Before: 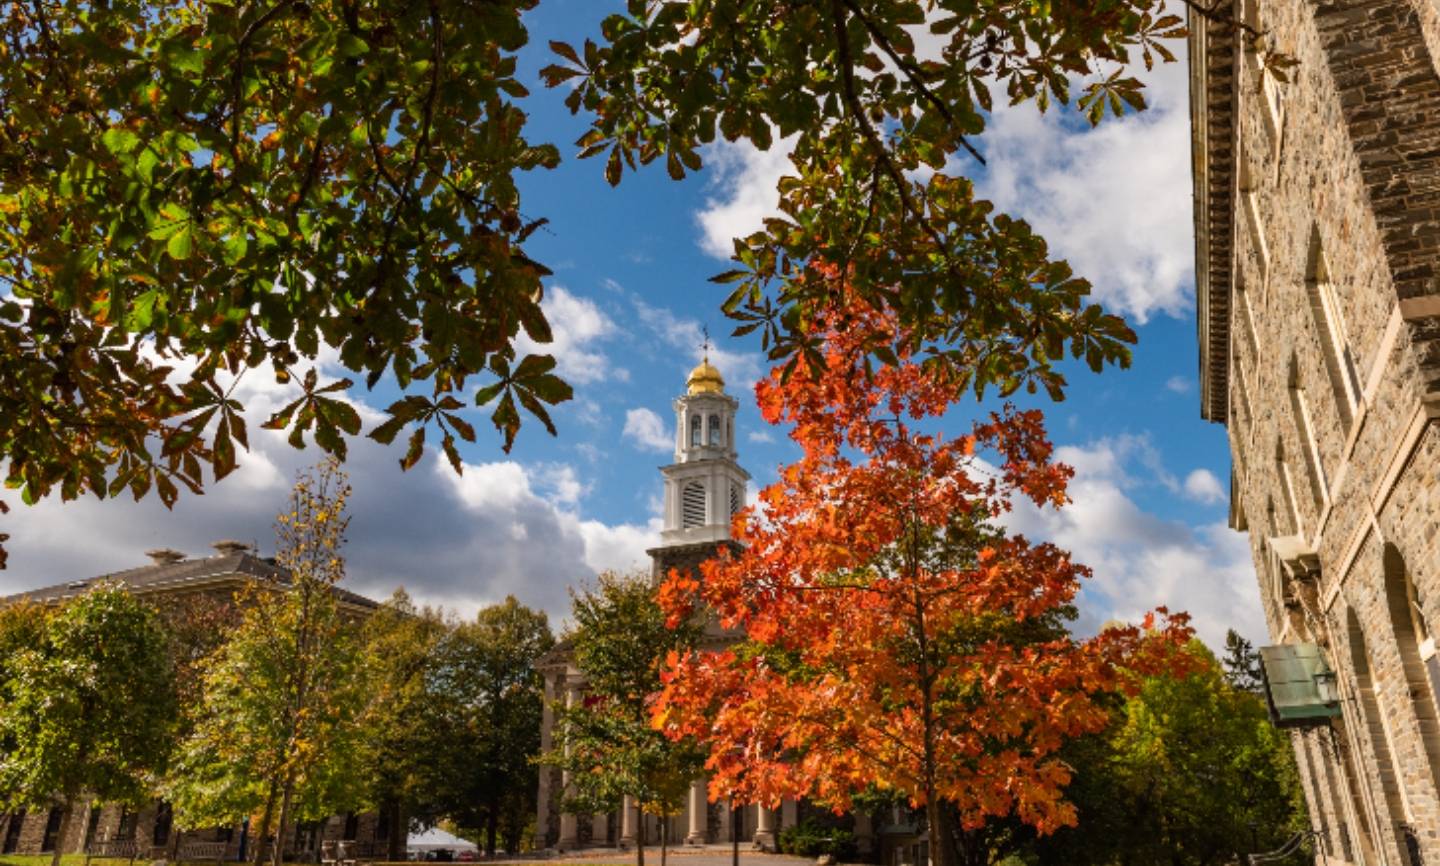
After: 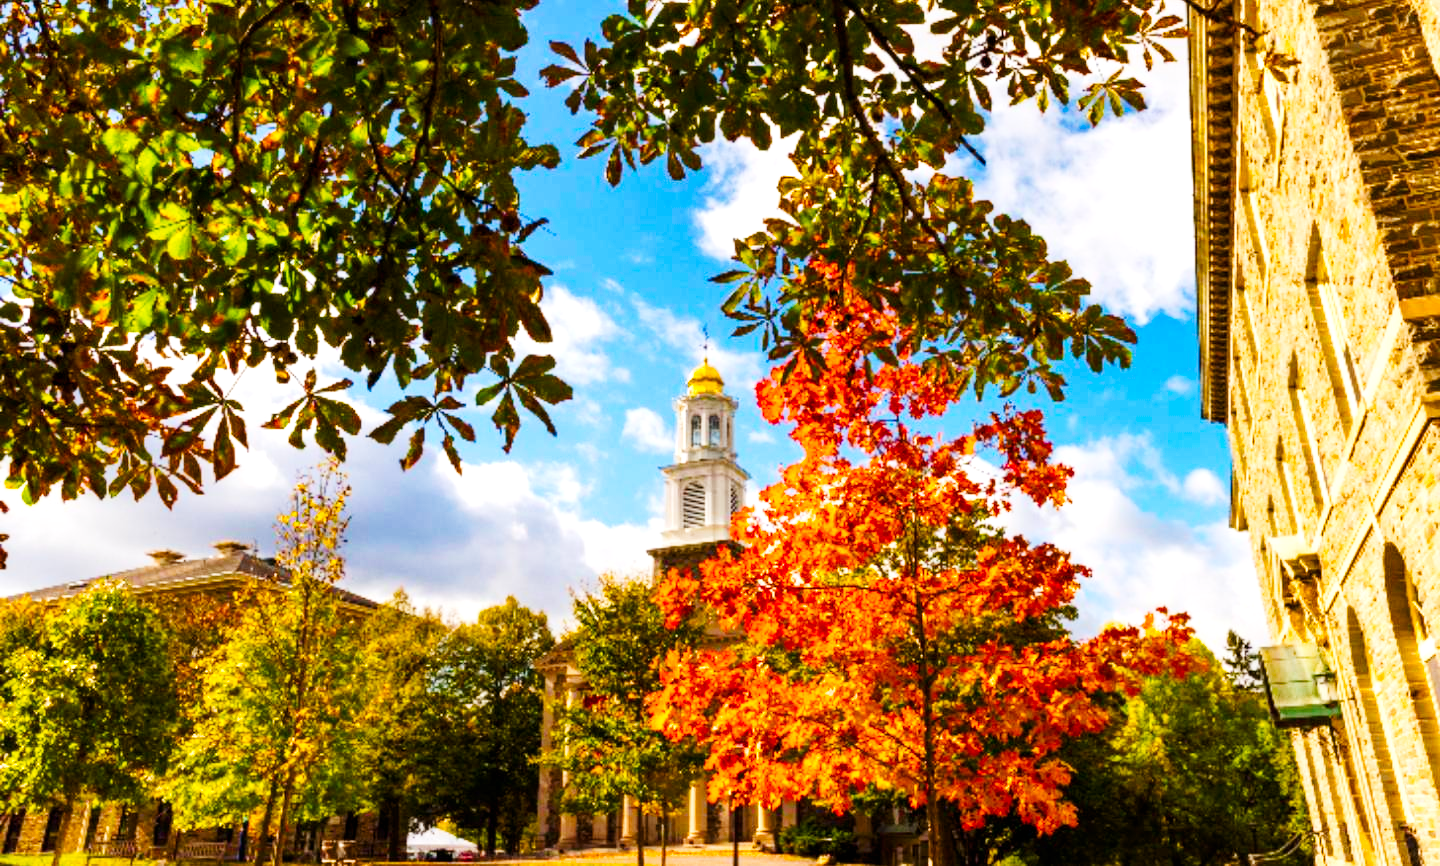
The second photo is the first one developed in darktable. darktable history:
exposure: black level correction 0, exposure 0.948 EV, compensate highlight preservation false
color balance rgb: global offset › luminance -0.392%, linear chroma grading › global chroma 15.221%, perceptual saturation grading › global saturation 33.265%, global vibrance 20%
tone curve: curves: ch0 [(0, 0.003) (0.044, 0.025) (0.12, 0.089) (0.197, 0.168) (0.281, 0.273) (0.468, 0.548) (0.583, 0.691) (0.701, 0.815) (0.86, 0.922) (1, 0.982)]; ch1 [(0, 0) (0.232, 0.214) (0.404, 0.376) (0.461, 0.425) (0.493, 0.481) (0.501, 0.5) (0.517, 0.524) (0.55, 0.585) (0.598, 0.651) (0.671, 0.735) (0.796, 0.85) (1, 1)]; ch2 [(0, 0) (0.249, 0.216) (0.357, 0.317) (0.448, 0.432) (0.478, 0.492) (0.498, 0.499) (0.517, 0.527) (0.537, 0.564) (0.569, 0.617) (0.61, 0.659) (0.706, 0.75) (0.808, 0.809) (0.991, 0.968)], preserve colors none
